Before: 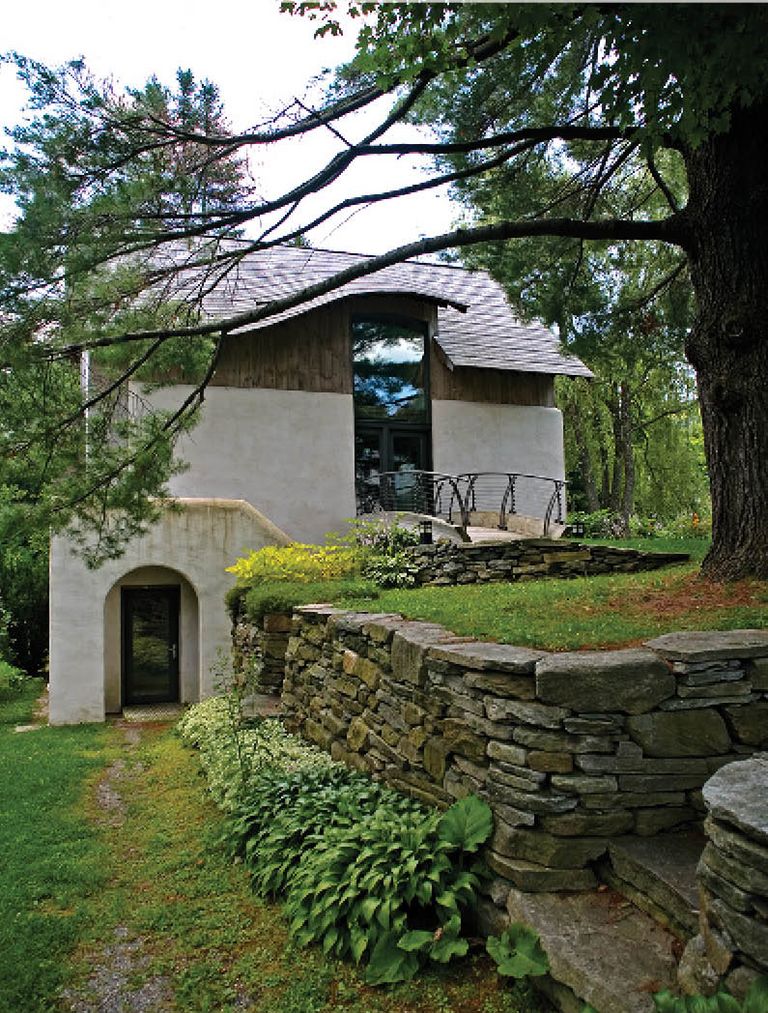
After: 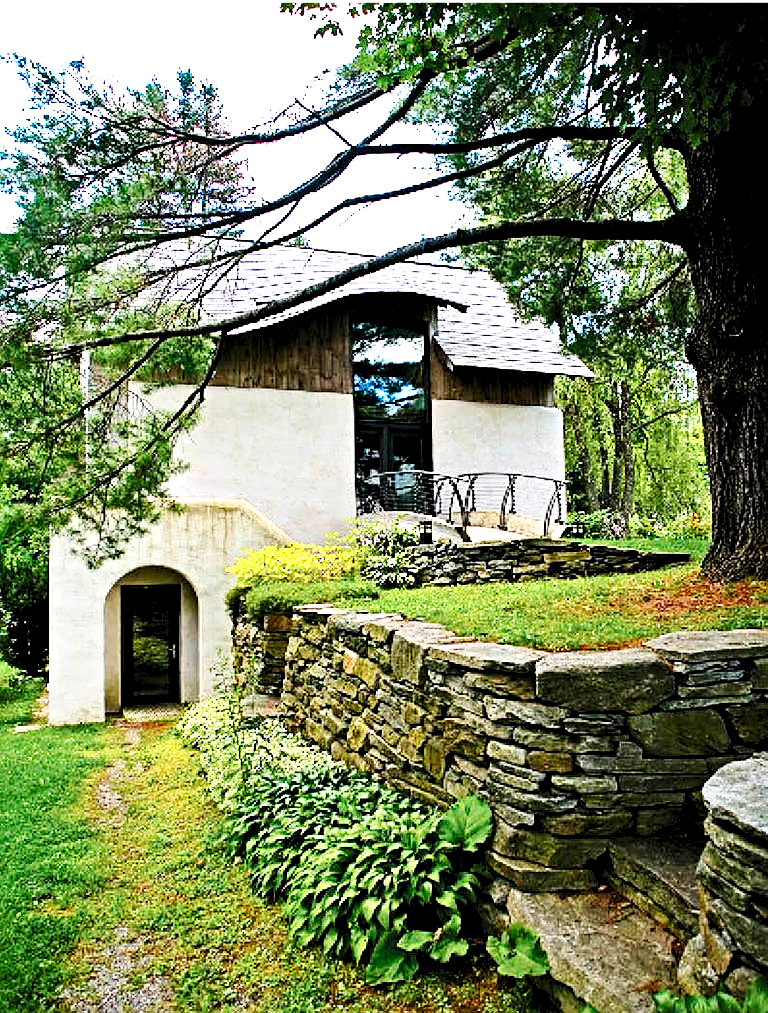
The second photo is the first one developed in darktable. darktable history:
shadows and highlights: shadows 31.85, highlights -32.62, soften with gaussian
base curve: curves: ch0 [(0, 0) (0.028, 0.03) (0.121, 0.232) (0.46, 0.748) (0.859, 0.968) (1, 1)], preserve colors none
contrast brightness saturation: contrast 0.219
sharpen: on, module defaults
levels: levels [0.044, 0.416, 0.908]
